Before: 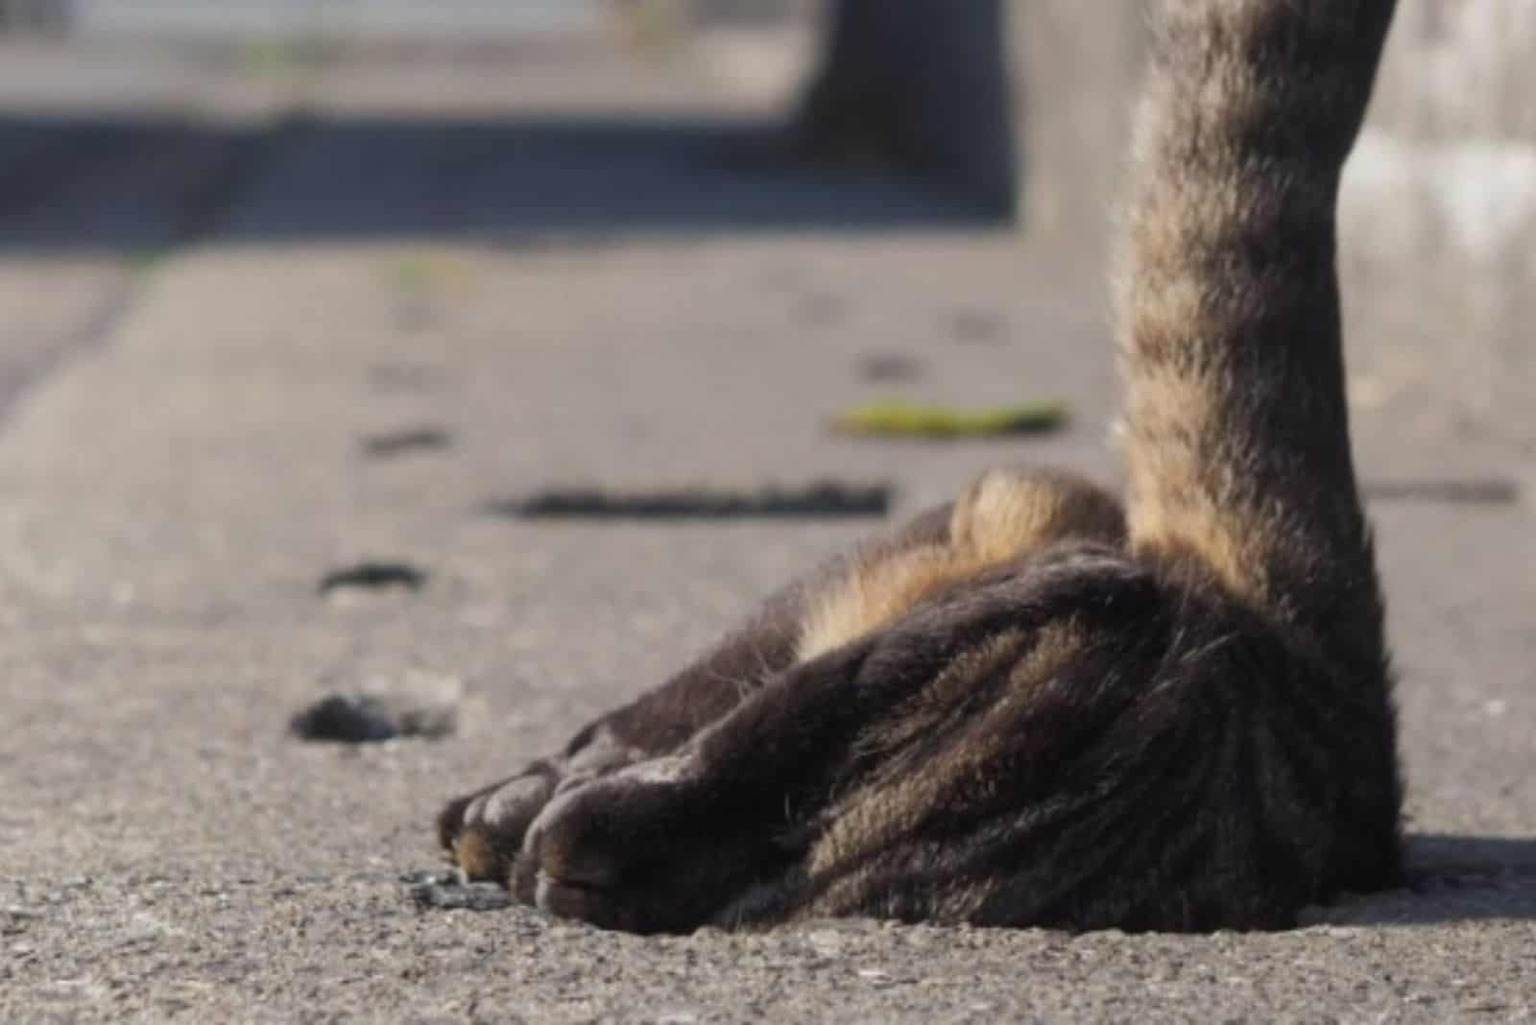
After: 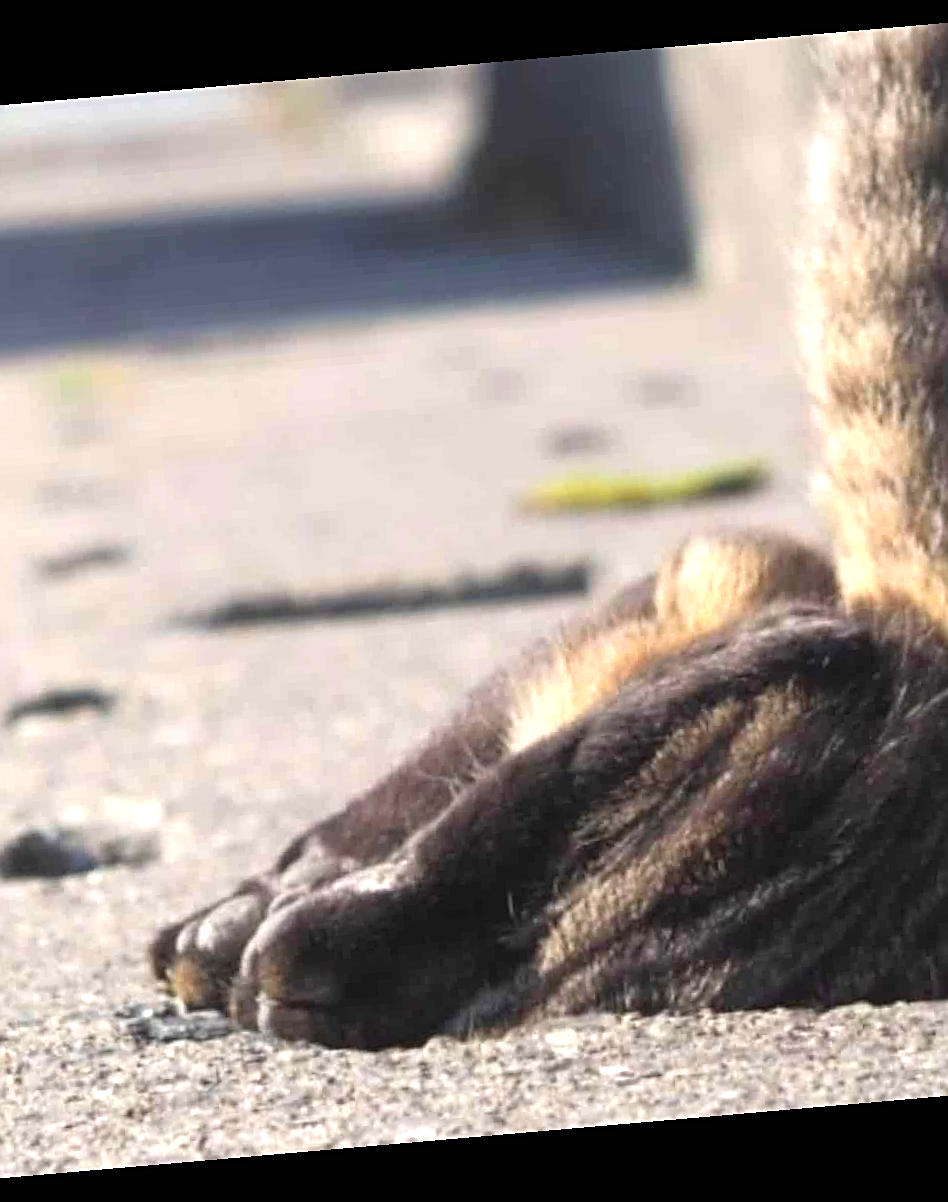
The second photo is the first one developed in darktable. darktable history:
sharpen: on, module defaults
crop and rotate: left 22.516%, right 21.234%
rotate and perspective: rotation -4.98°, automatic cropping off
exposure: black level correction 0, exposure 1.2 EV, compensate exposure bias true, compensate highlight preservation false
